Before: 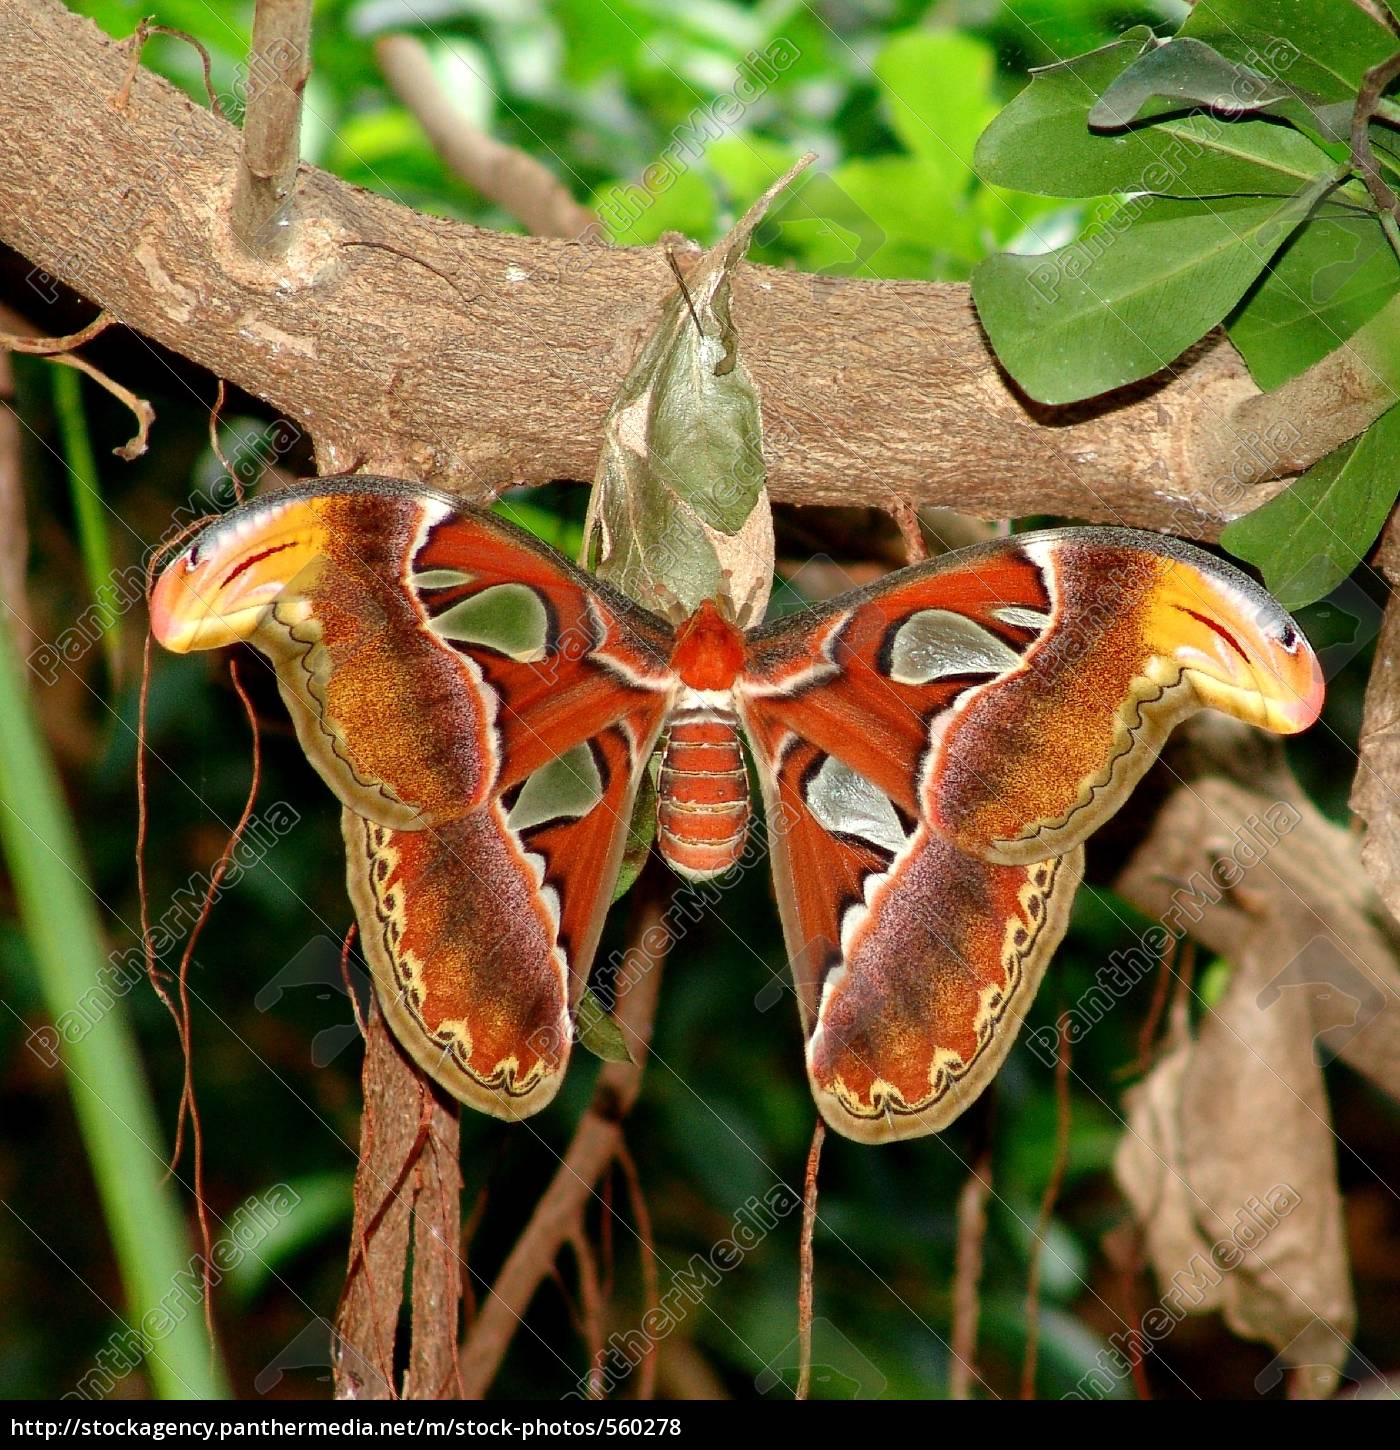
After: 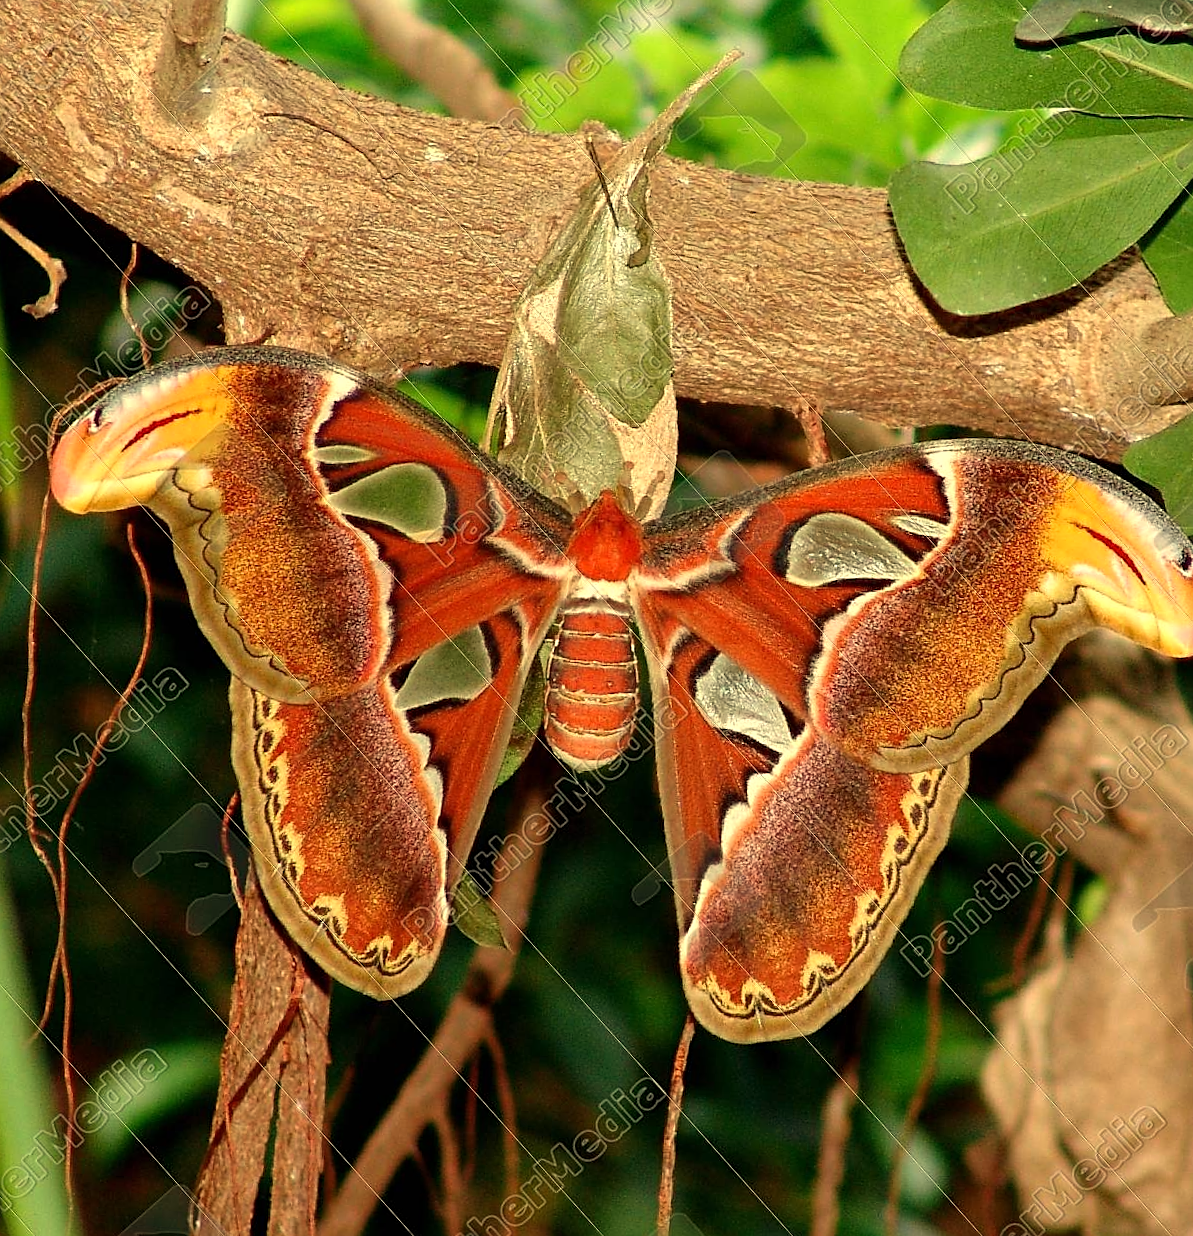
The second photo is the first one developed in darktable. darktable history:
white balance: red 1.08, blue 0.791
crop and rotate: angle -3.27°, left 5.211%, top 5.211%, right 4.607%, bottom 4.607%
sharpen: on, module defaults
